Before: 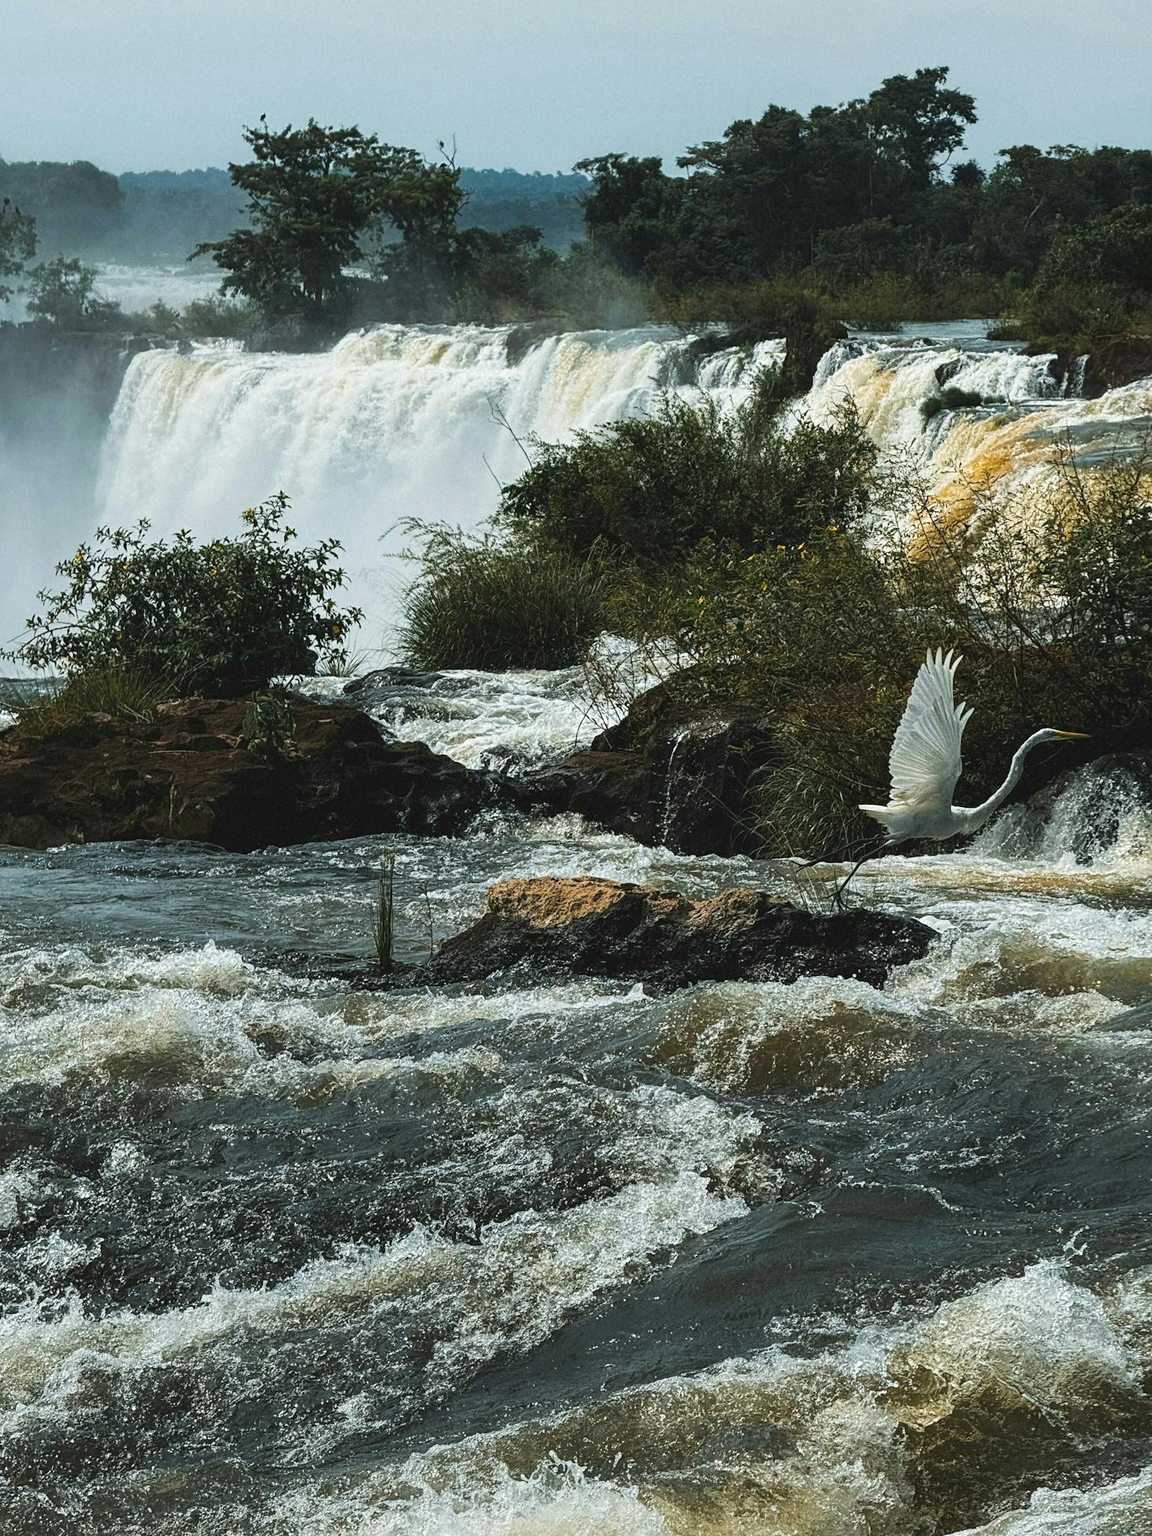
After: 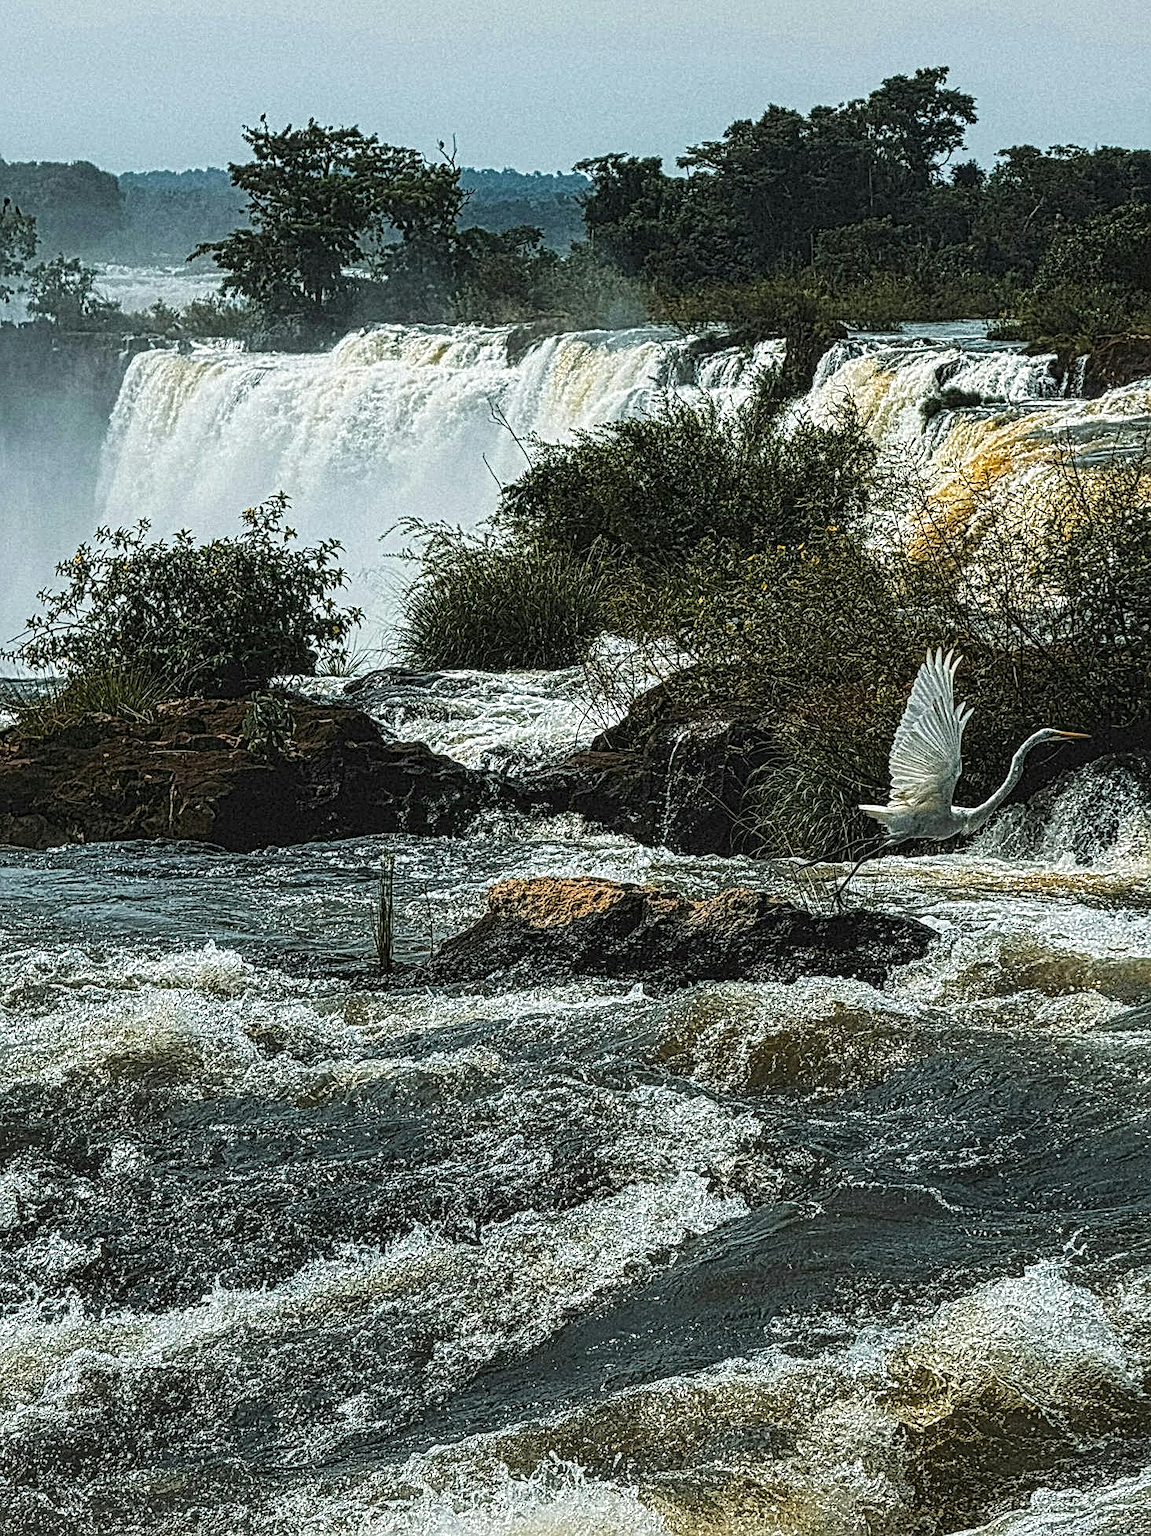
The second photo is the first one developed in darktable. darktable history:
exposure: compensate exposure bias true, compensate highlight preservation false
local contrast: mode bilateral grid, contrast 21, coarseness 3, detail 298%, midtone range 0.2
